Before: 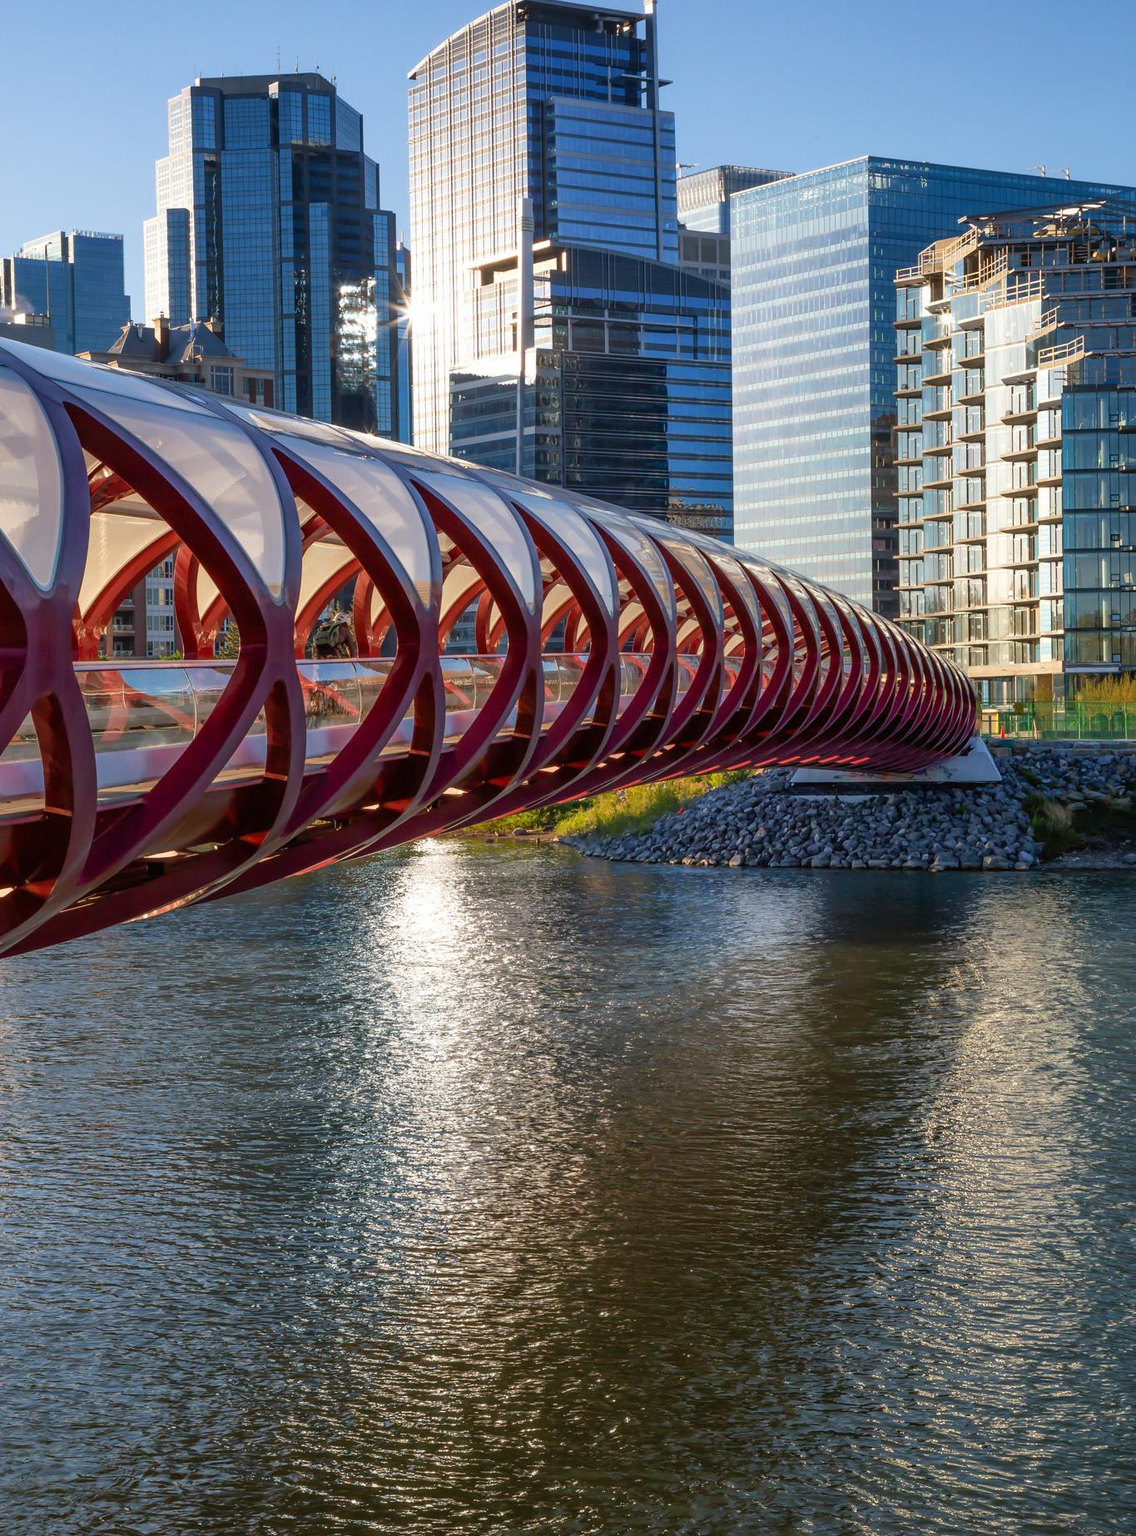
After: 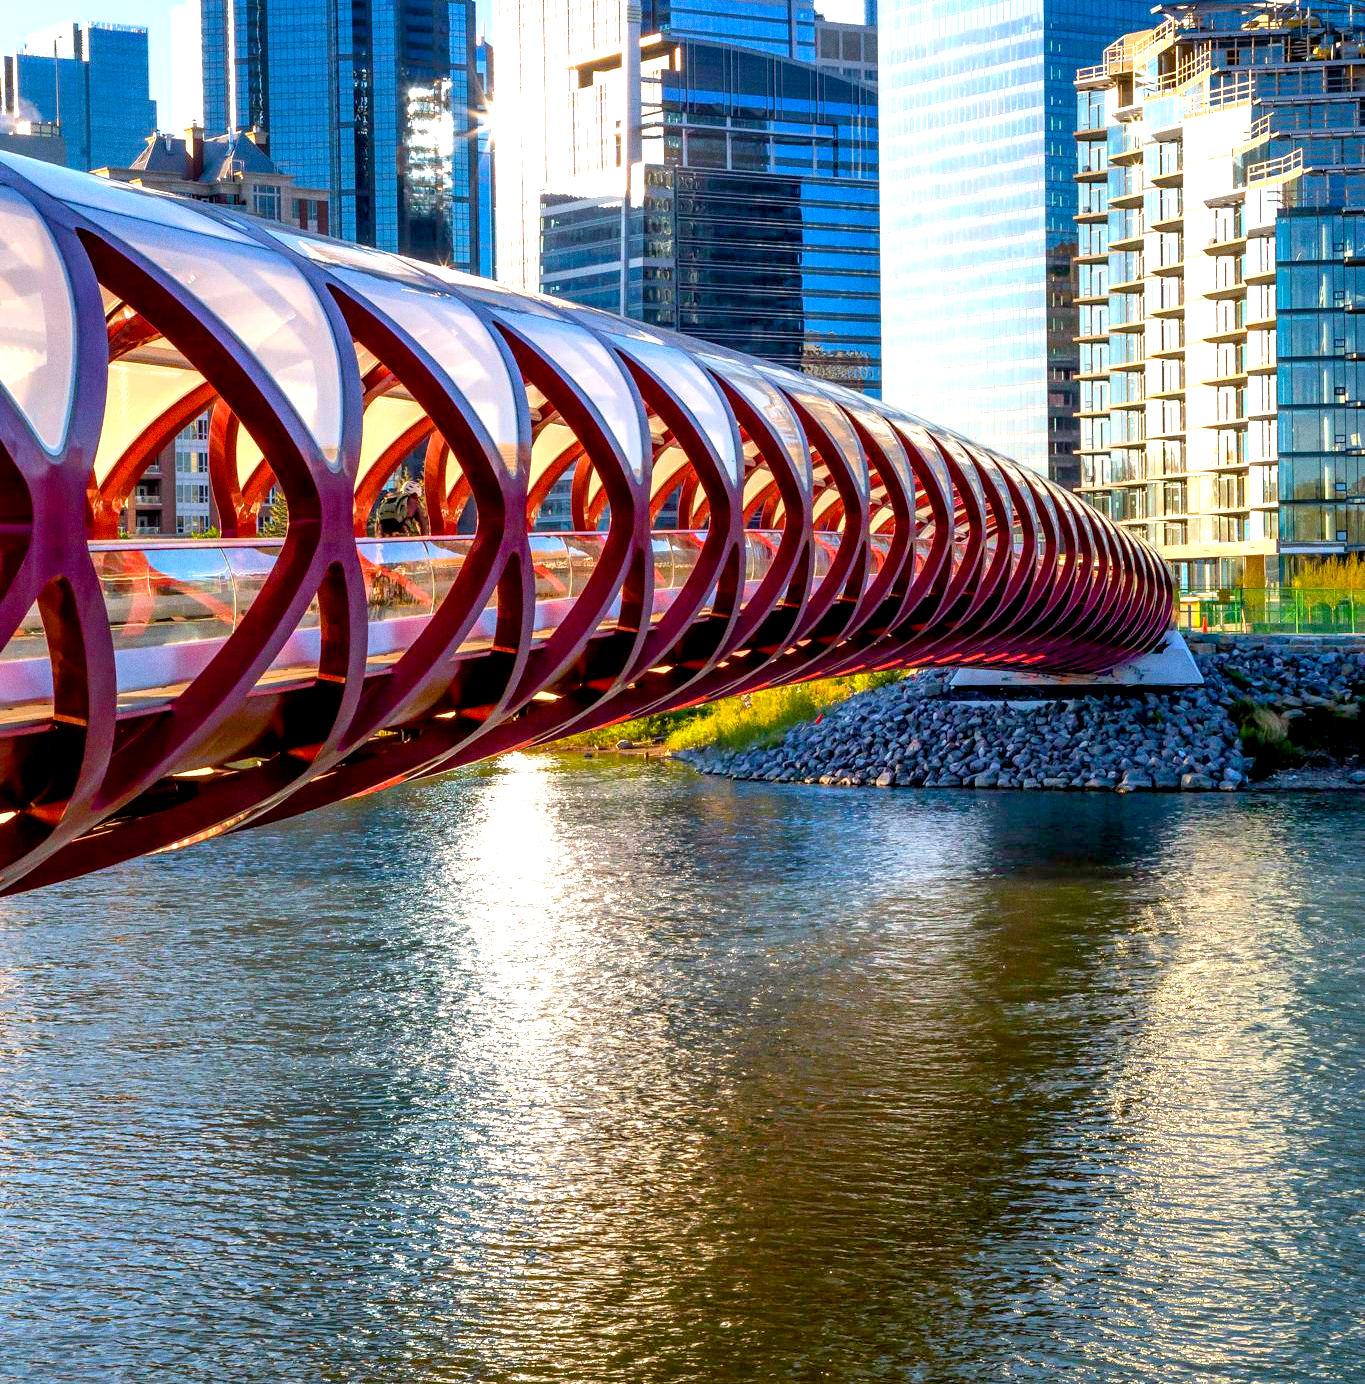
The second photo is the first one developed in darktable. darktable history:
color balance rgb: perceptual saturation grading › global saturation 25%, global vibrance 20%
grain: coarseness 0.09 ISO
exposure: black level correction 0.008, exposure 0.979 EV, compensate highlight preservation false
rotate and perspective: automatic cropping original format, crop left 0, crop top 0
crop: top 13.819%, bottom 11.169%
